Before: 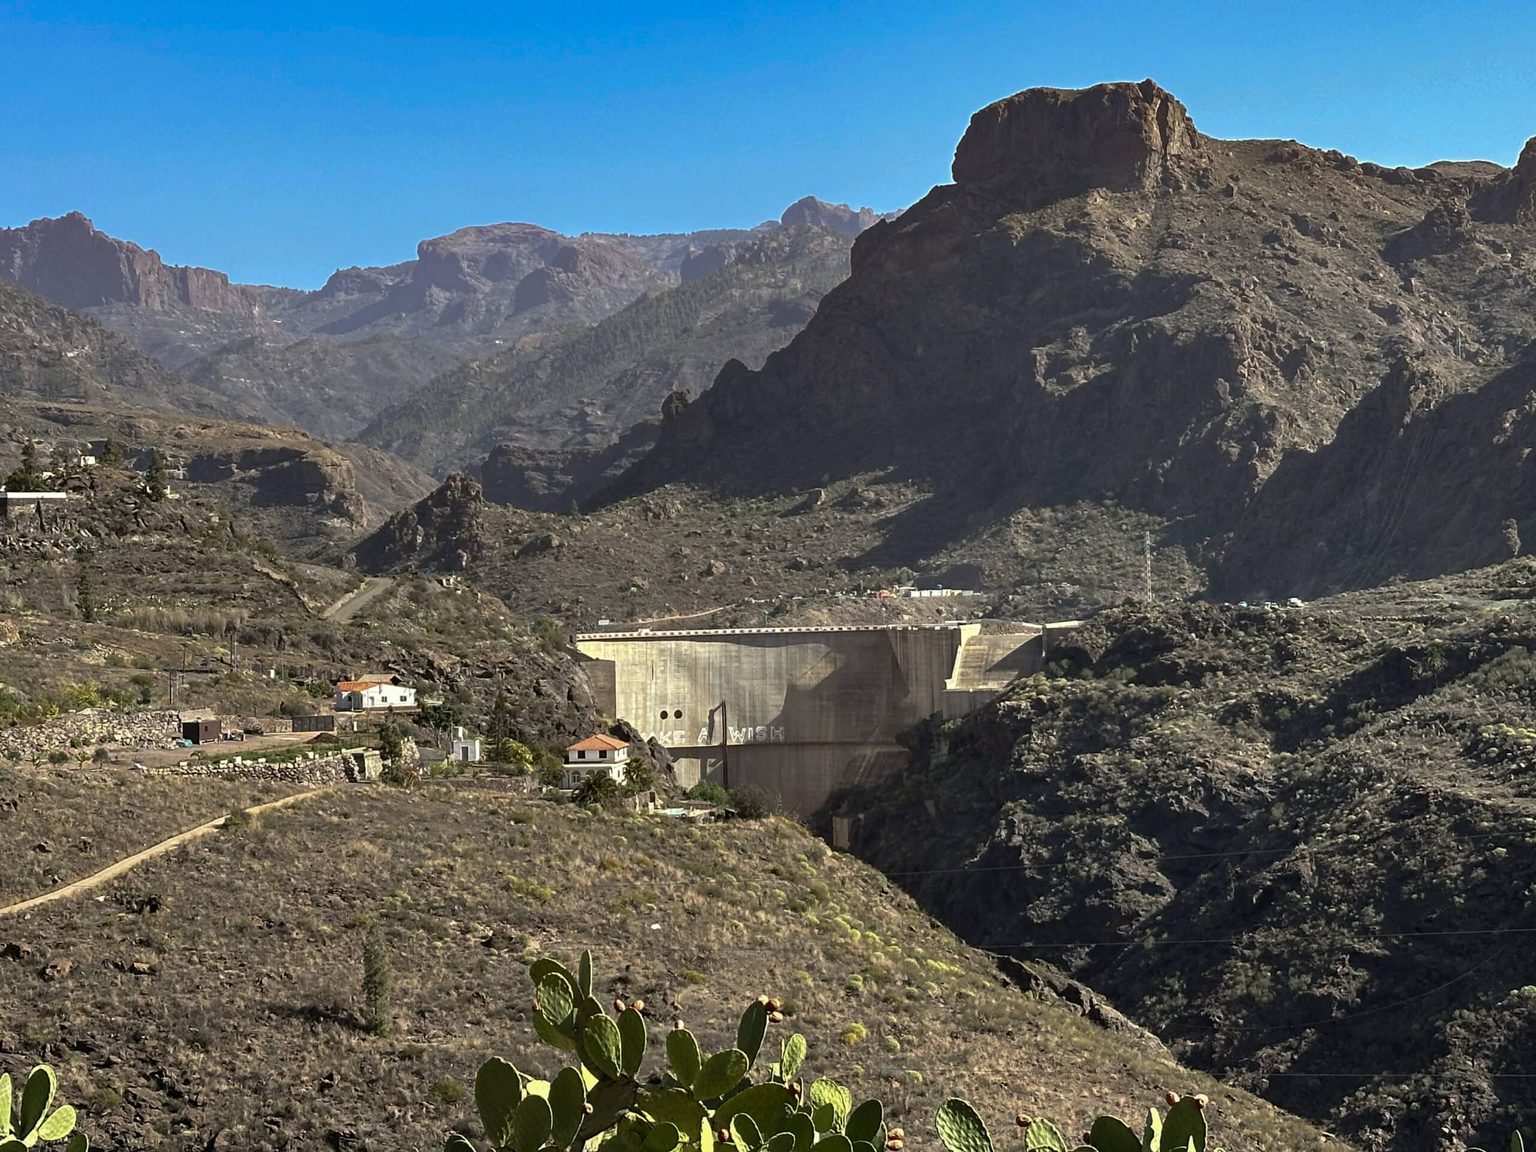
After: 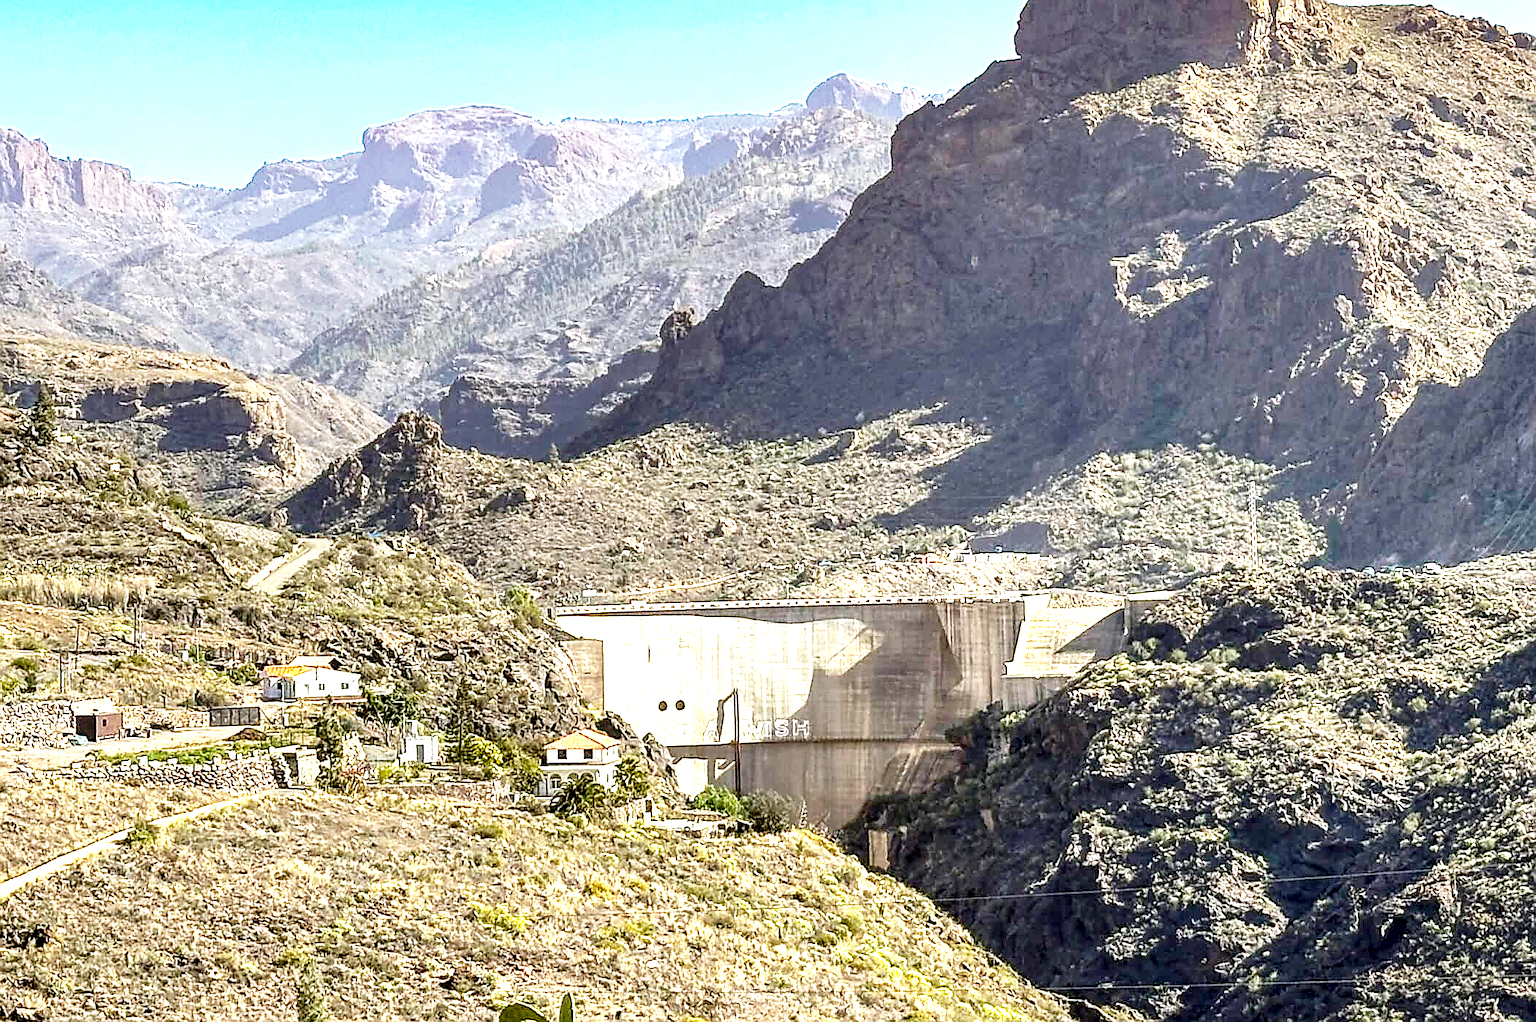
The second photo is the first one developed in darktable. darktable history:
crop: left 7.856%, top 11.836%, right 10.12%, bottom 15.387%
sharpen: radius 1.4, amount 1.25, threshold 0.7
exposure: exposure 0.943 EV, compensate highlight preservation false
local contrast: highlights 60%, shadows 60%, detail 160%
base curve: curves: ch0 [(0, 0) (0.012, 0.01) (0.073, 0.168) (0.31, 0.711) (0.645, 0.957) (1, 1)], preserve colors none
color balance rgb: perceptual saturation grading › global saturation 30%, global vibrance 20%
contrast brightness saturation: saturation -0.05
